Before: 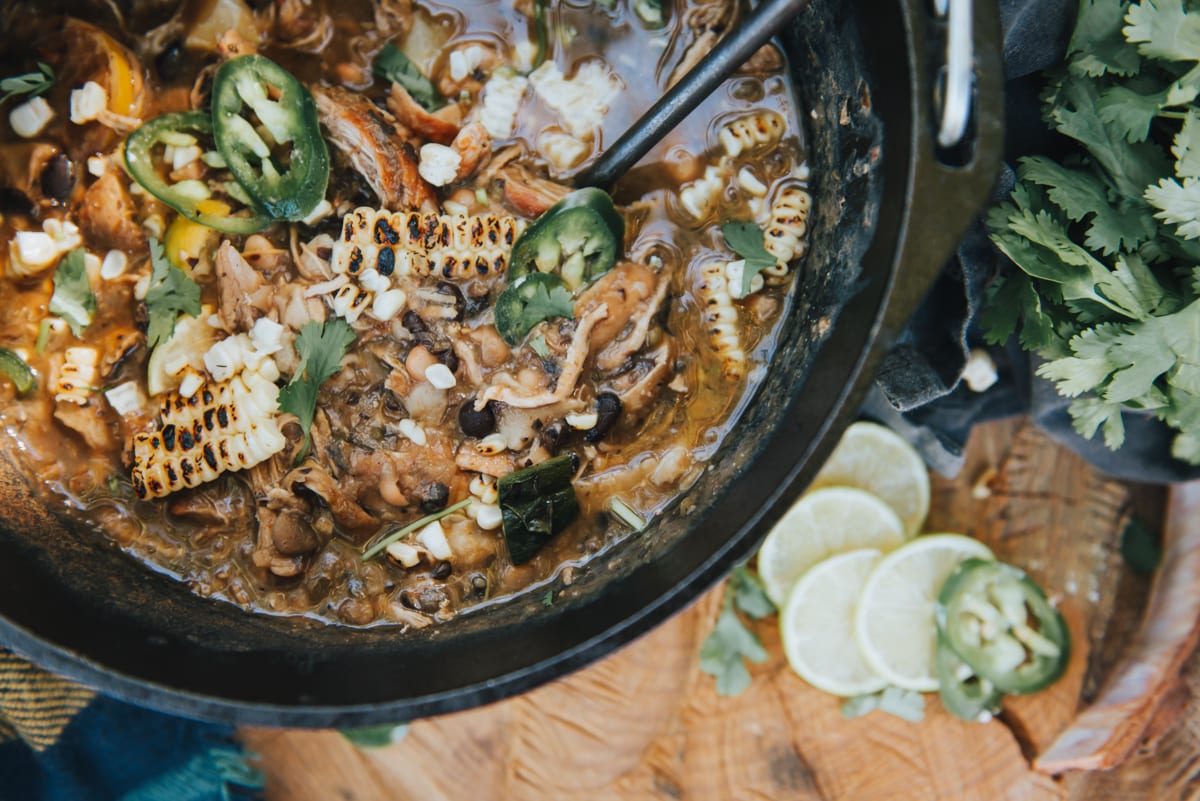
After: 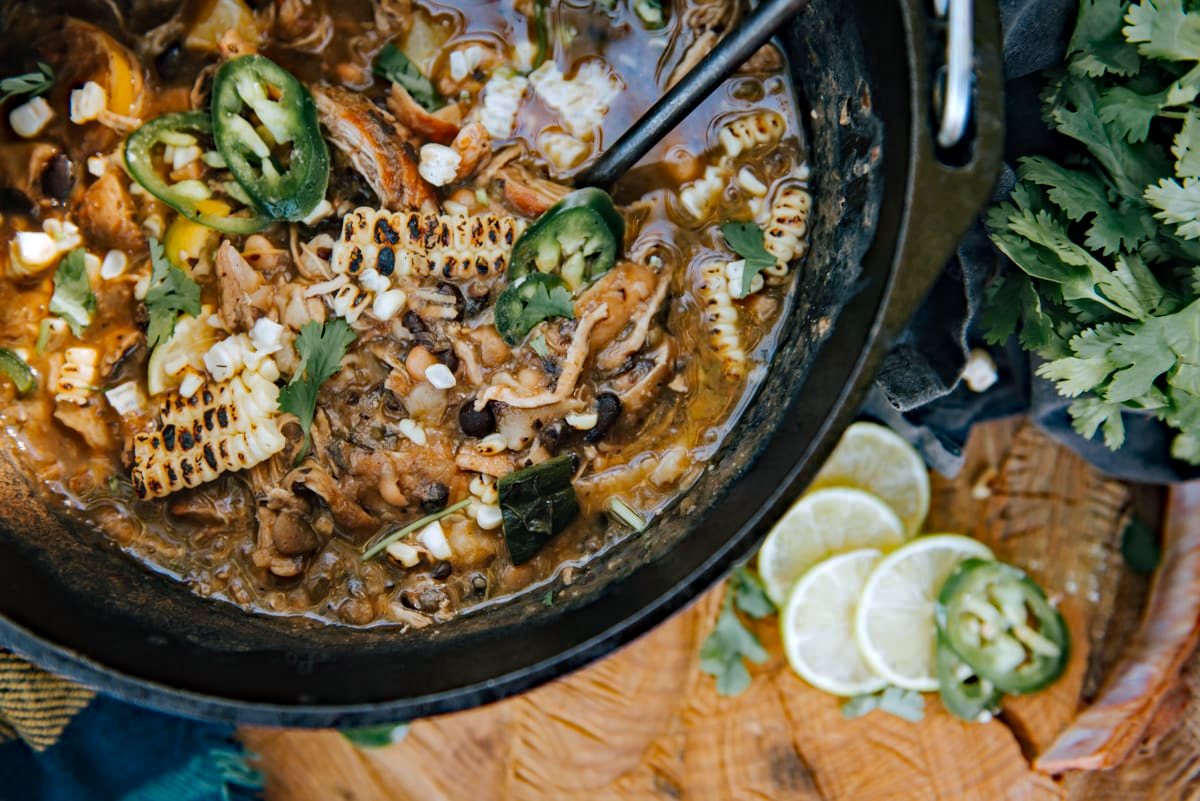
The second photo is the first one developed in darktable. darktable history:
haze removal: strength 0.529, distance 0.92, compatibility mode true, adaptive false
